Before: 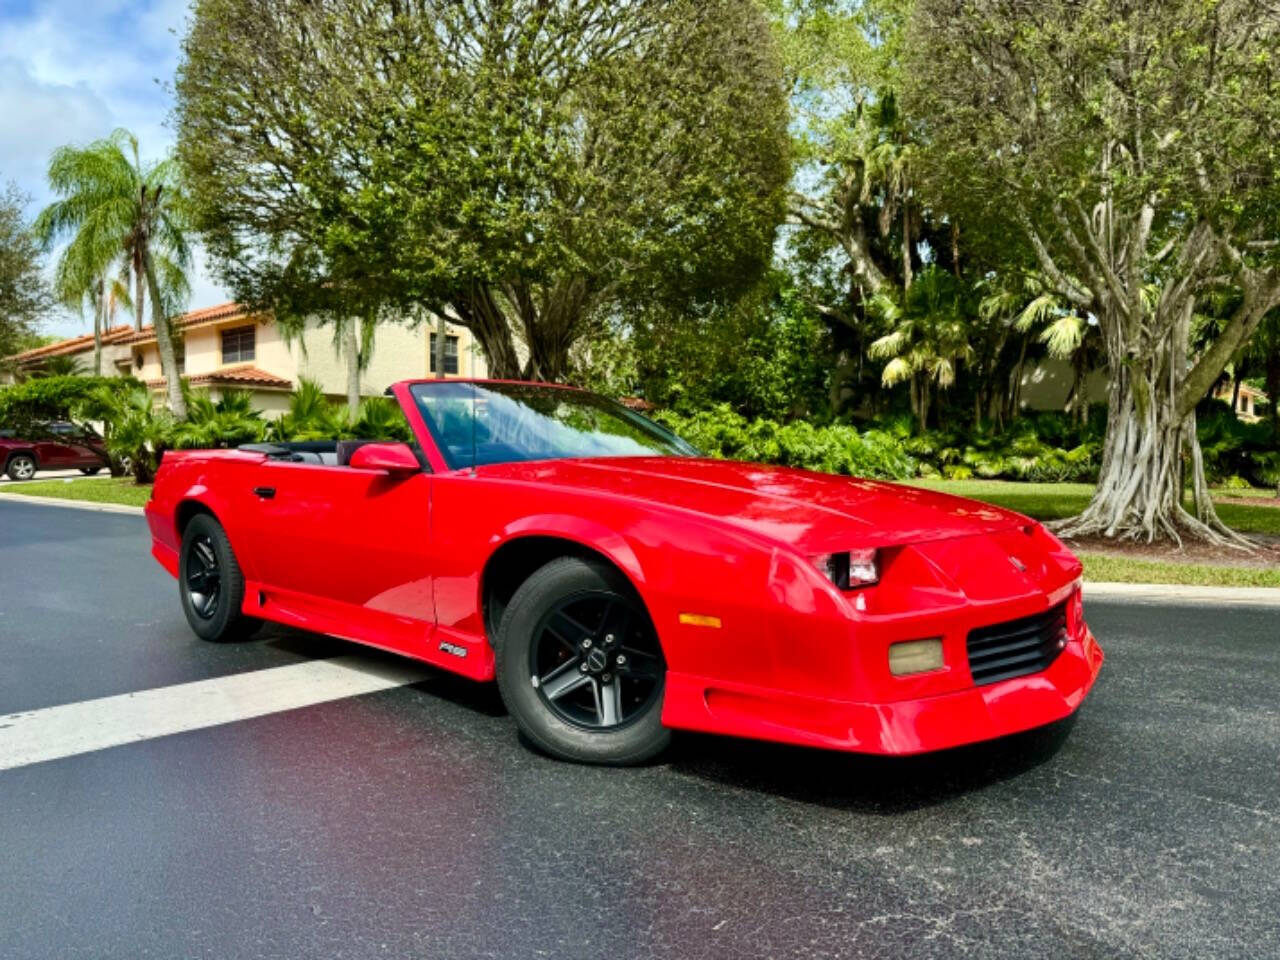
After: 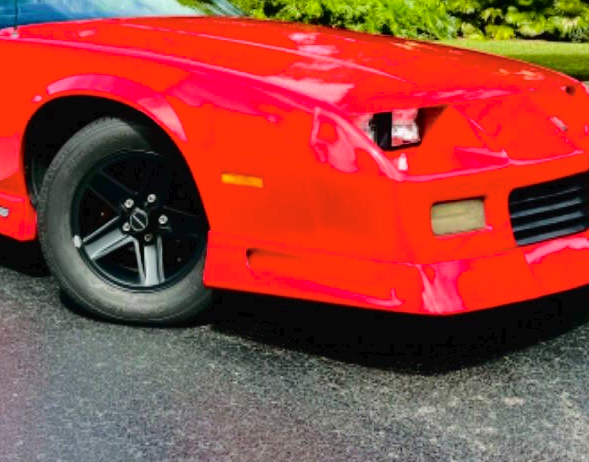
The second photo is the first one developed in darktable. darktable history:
tone curve: curves: ch0 [(0, 0) (0.003, 0.021) (0.011, 0.021) (0.025, 0.021) (0.044, 0.033) (0.069, 0.053) (0.1, 0.08) (0.136, 0.114) (0.177, 0.171) (0.224, 0.246) (0.277, 0.332) (0.335, 0.424) (0.399, 0.496) (0.468, 0.561) (0.543, 0.627) (0.623, 0.685) (0.709, 0.741) (0.801, 0.813) (0.898, 0.902) (1, 1)], color space Lab, independent channels, preserve colors none
crop: left 35.802%, top 45.927%, right 18.157%, bottom 5.894%
color balance rgb: perceptual saturation grading › global saturation 19.423%, global vibrance 0.282%
